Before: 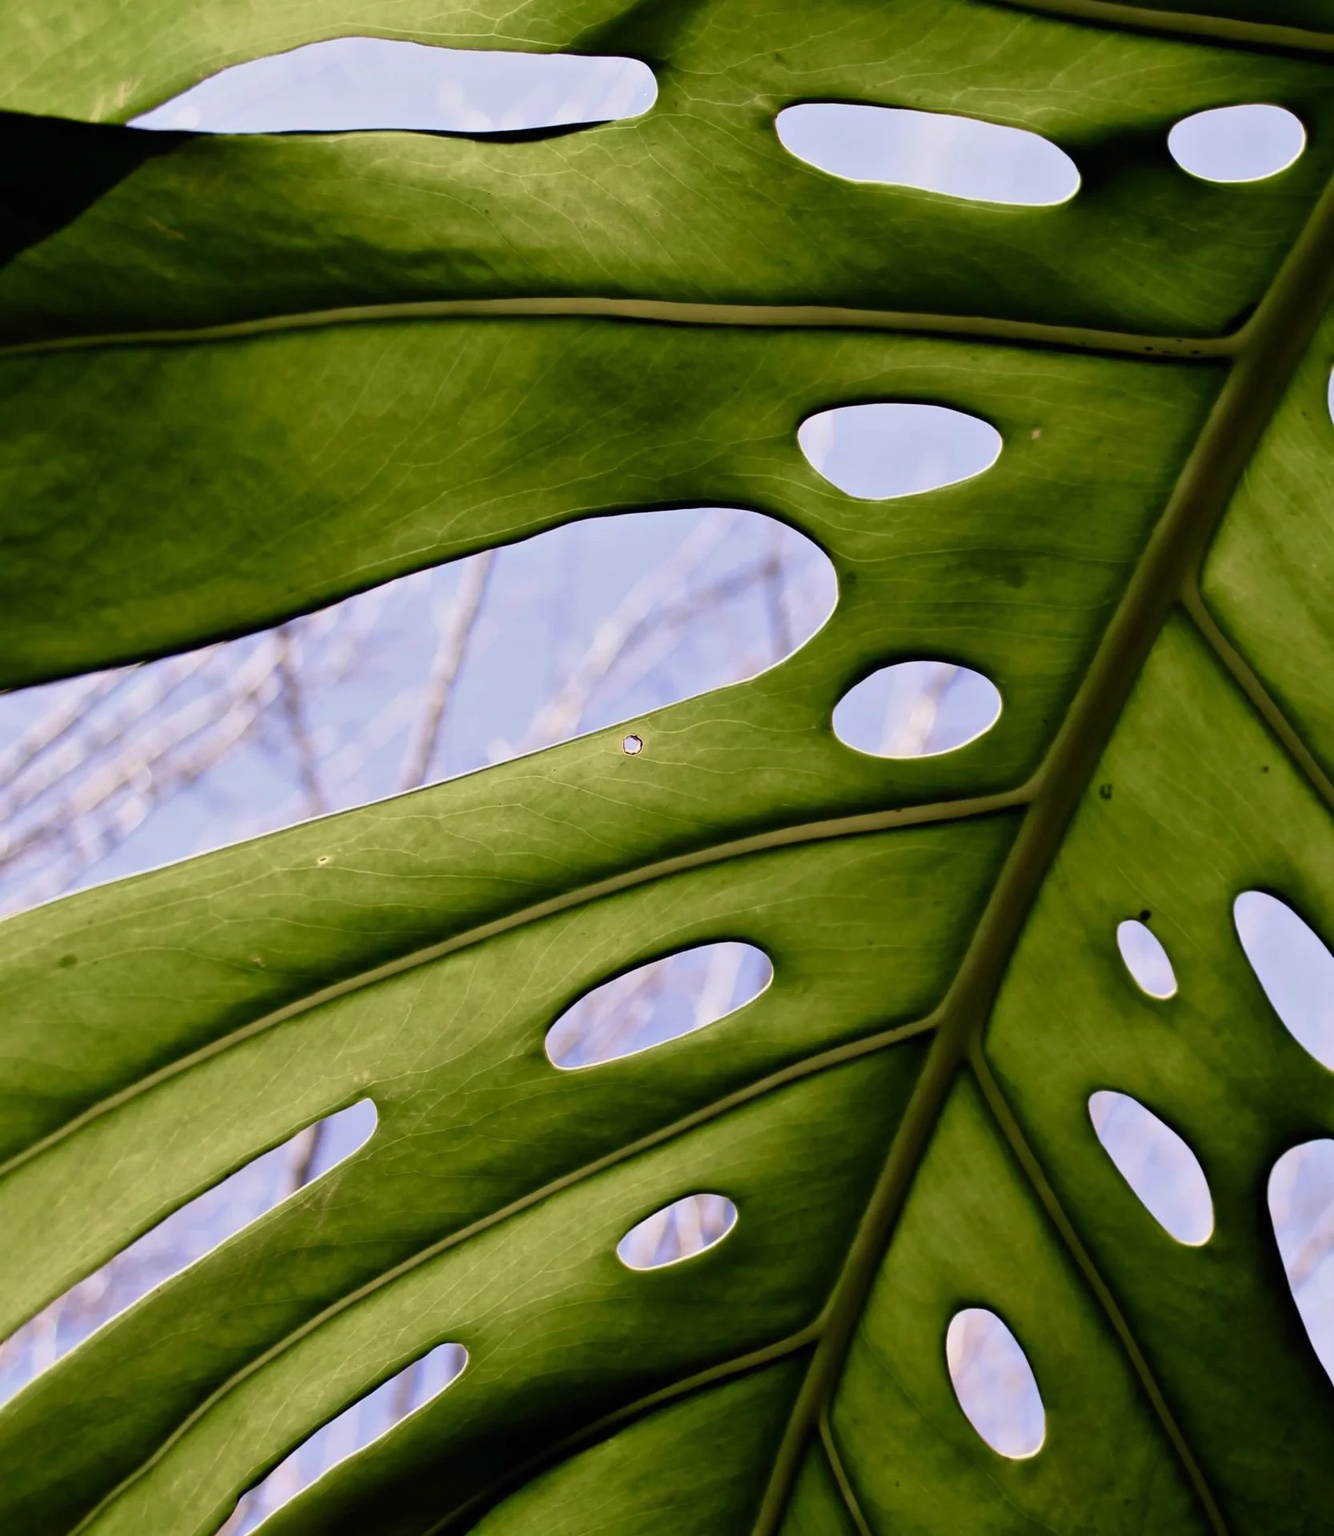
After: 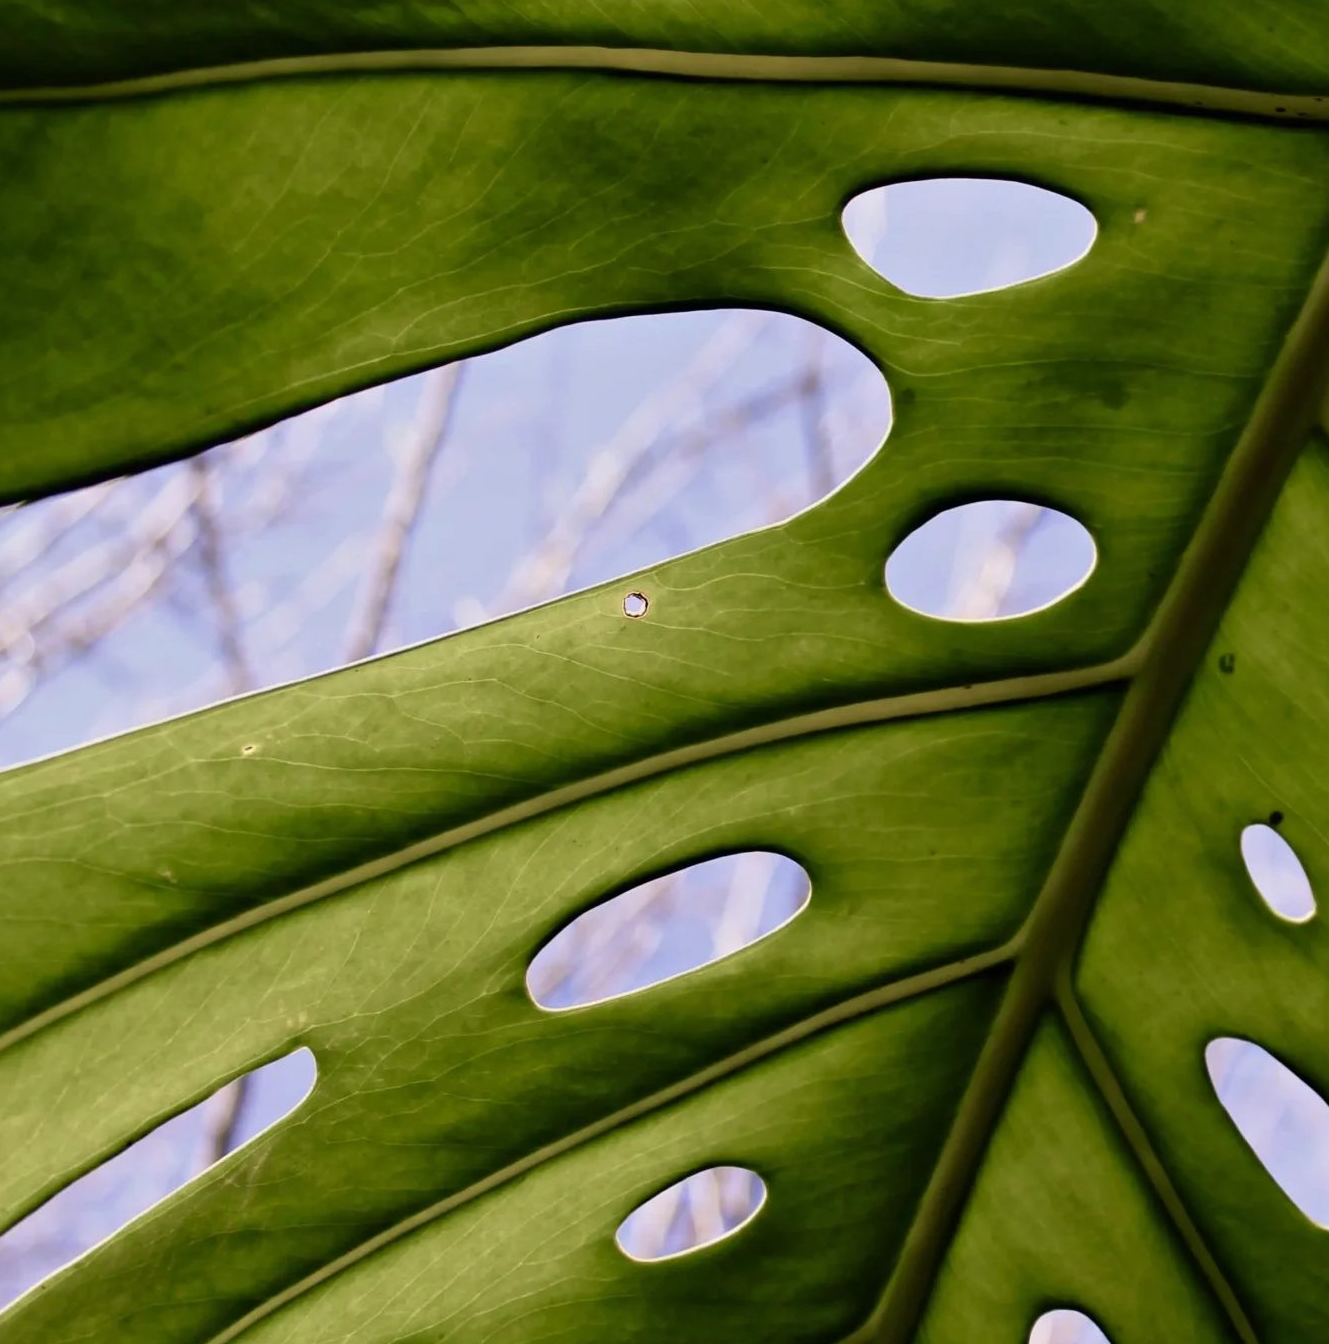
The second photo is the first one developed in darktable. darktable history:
crop: left 9.344%, top 17.027%, right 10.758%, bottom 12.332%
